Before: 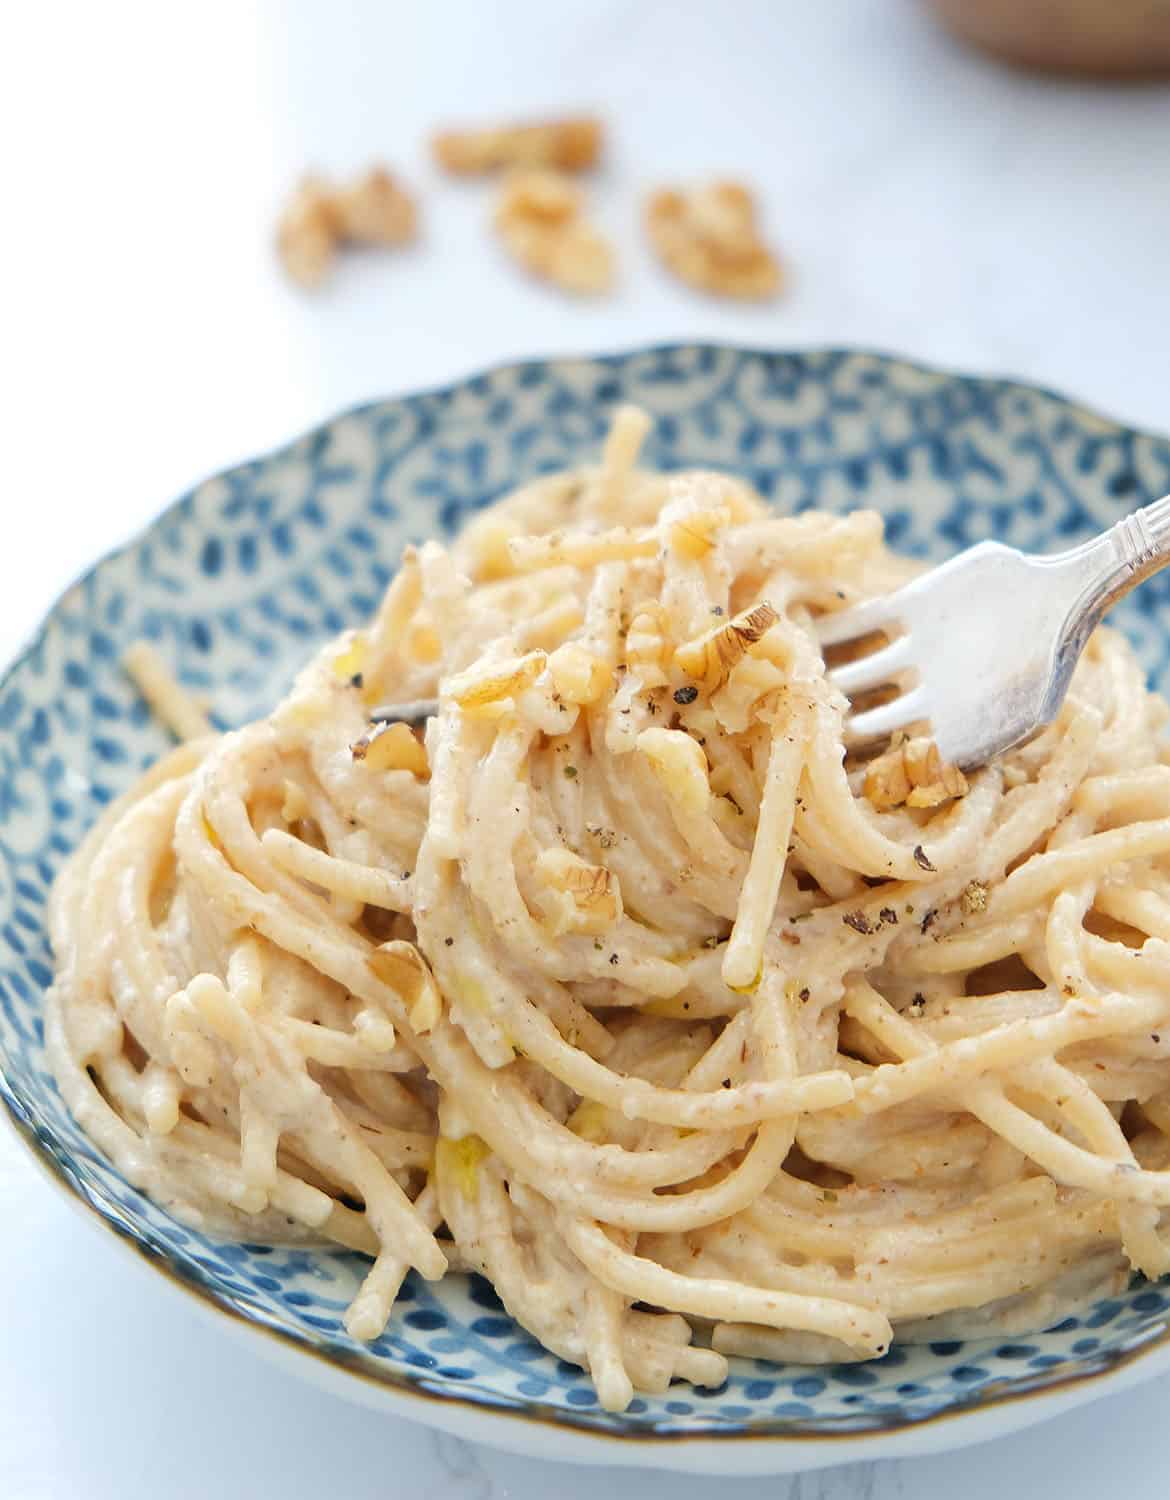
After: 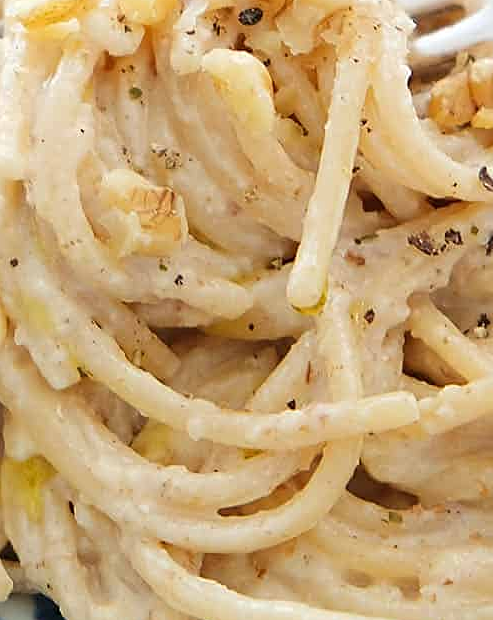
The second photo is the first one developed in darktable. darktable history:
sharpen: on, module defaults
crop: left 37.264%, top 45.274%, right 20.579%, bottom 13.384%
